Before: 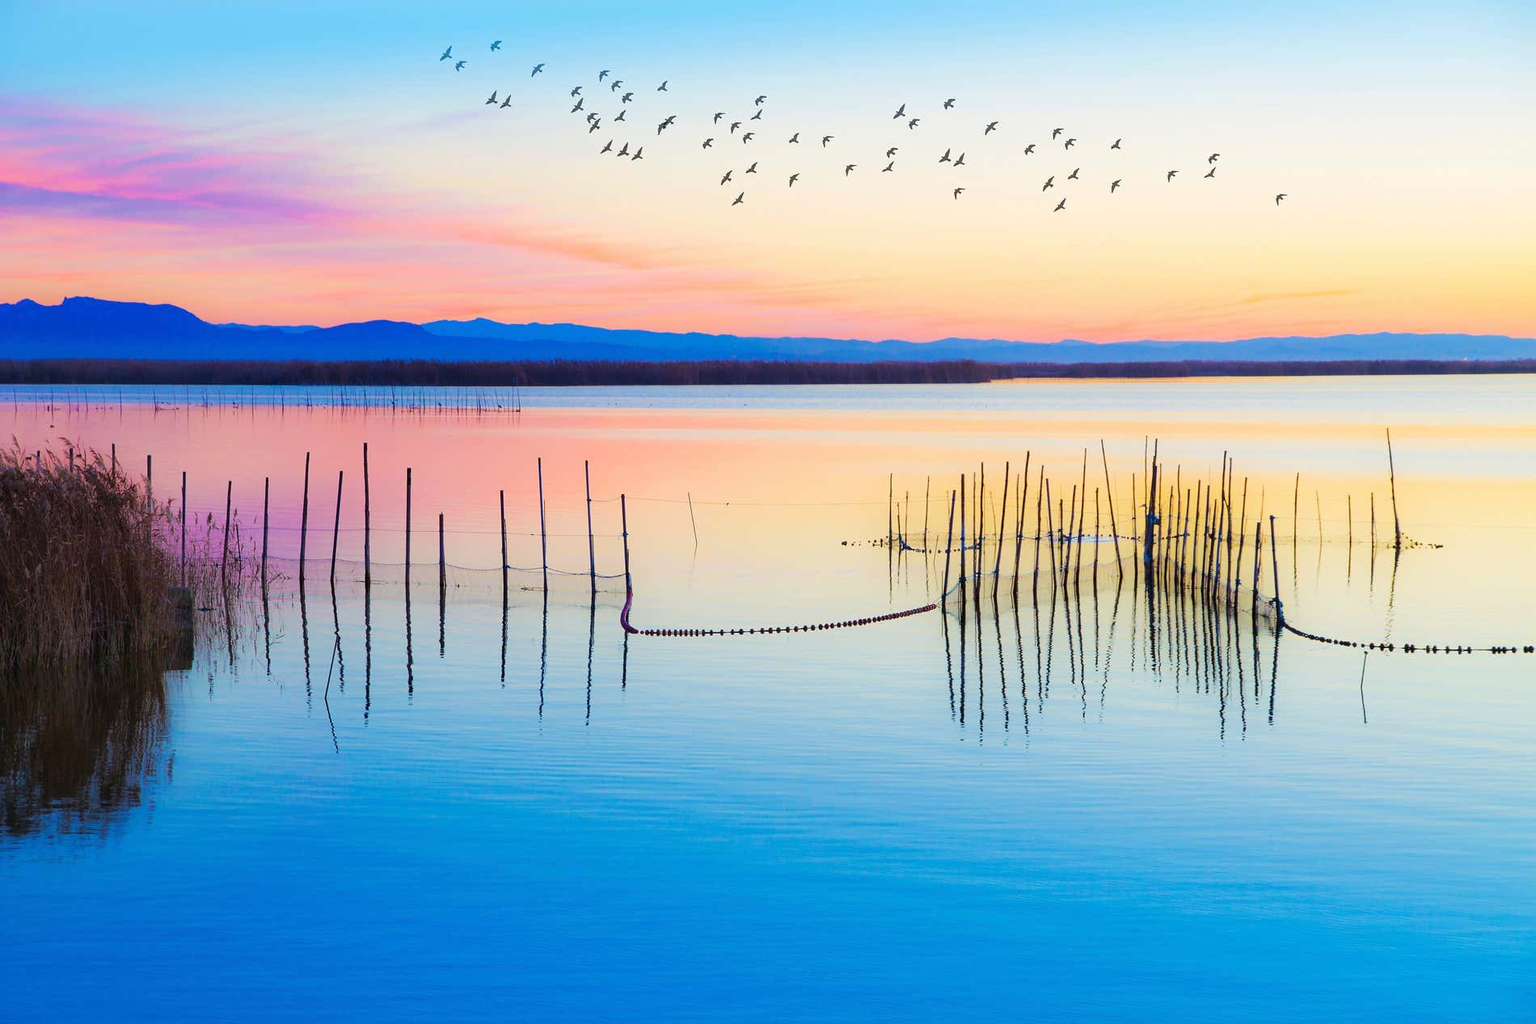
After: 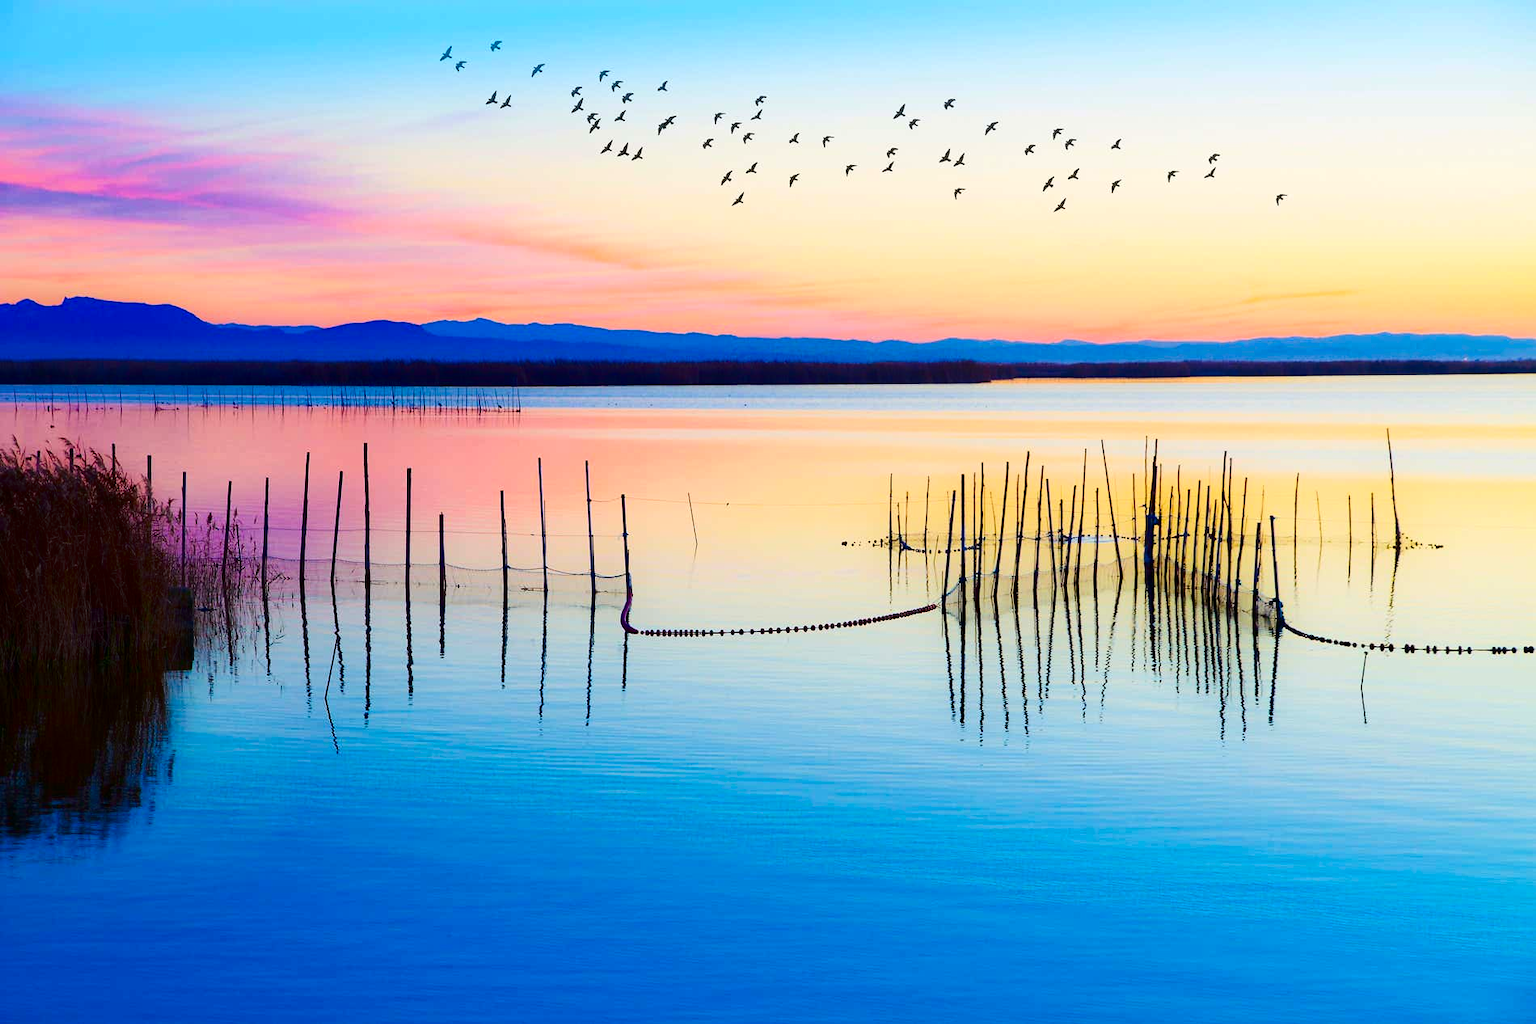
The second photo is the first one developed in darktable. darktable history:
contrast brightness saturation: contrast 0.222, brightness -0.187, saturation 0.242
tone equalizer: edges refinement/feathering 500, mask exposure compensation -1.57 EV, preserve details no
